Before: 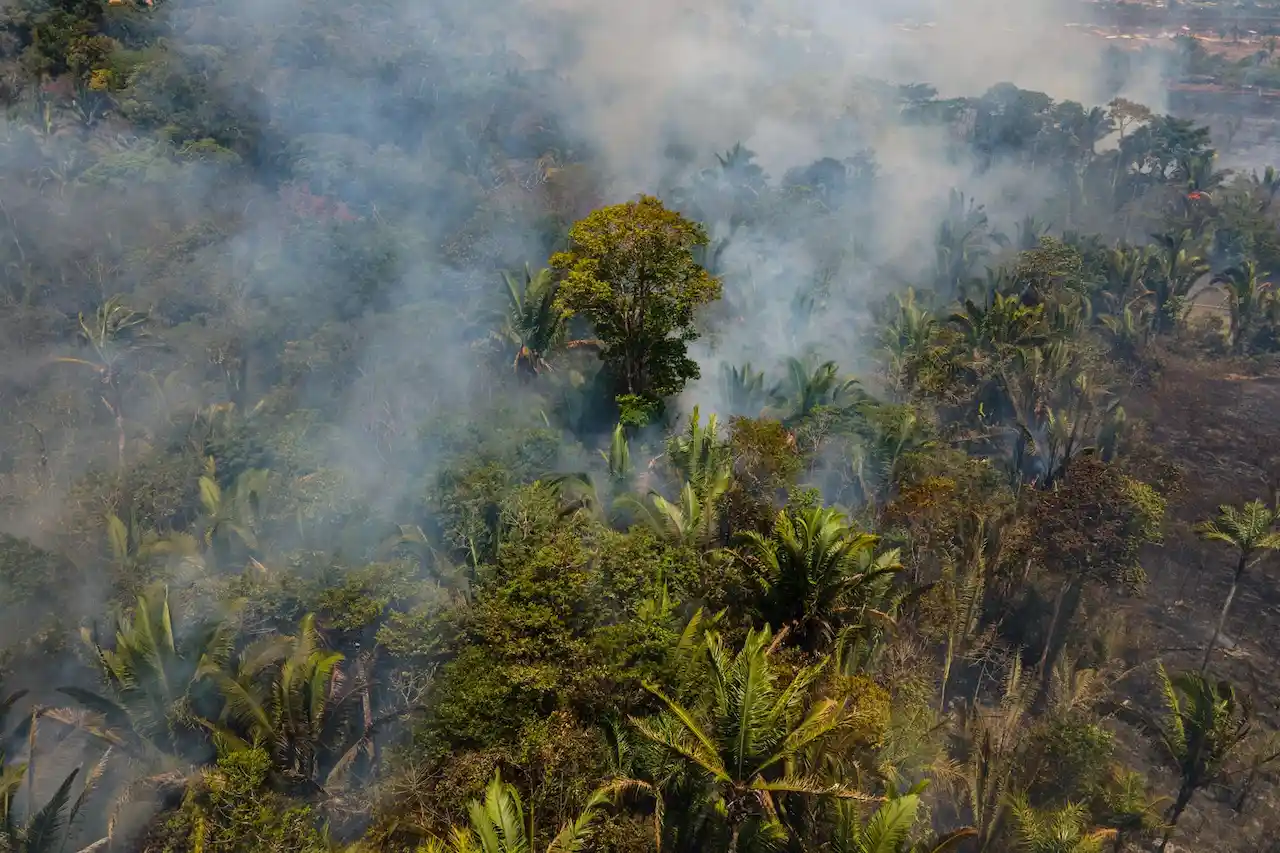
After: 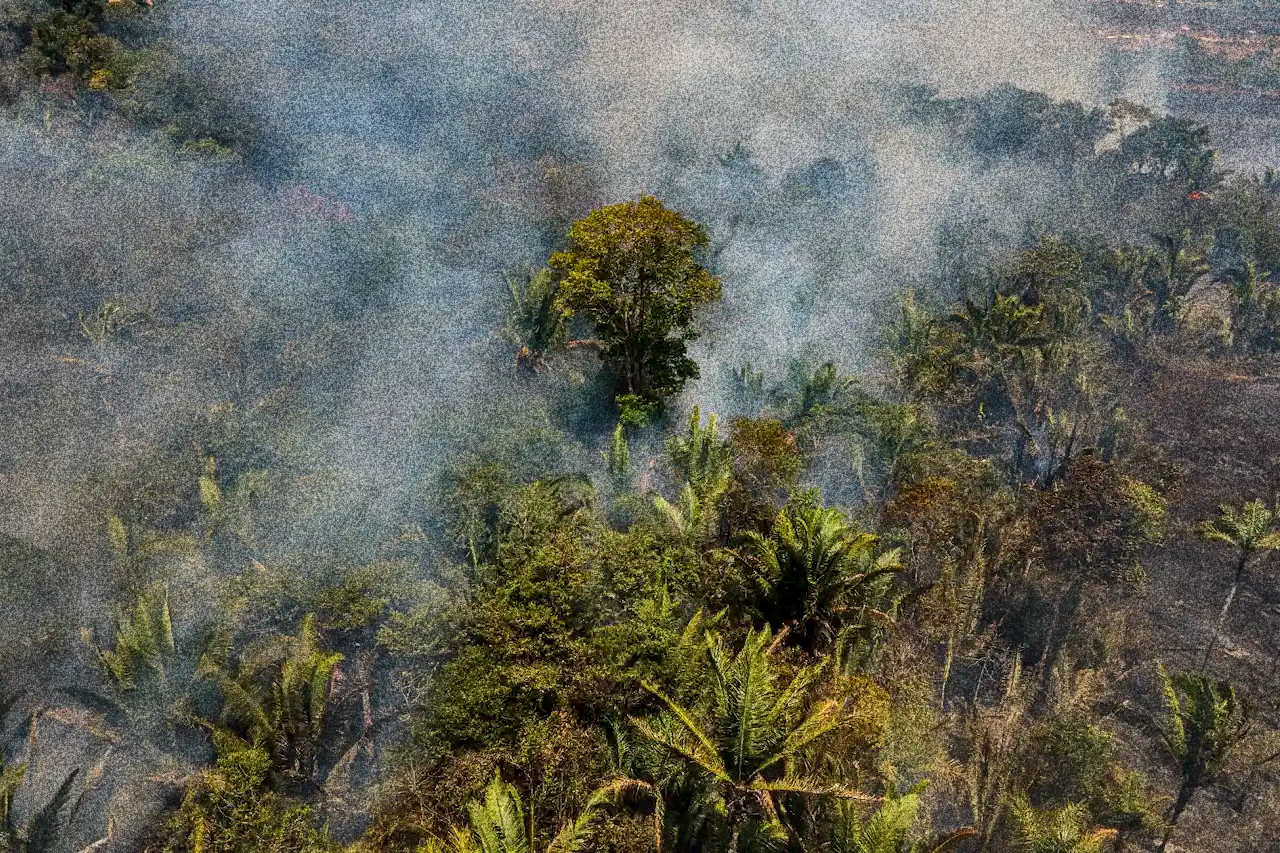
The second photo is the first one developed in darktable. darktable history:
local contrast: on, module defaults
color balance: on, module defaults
shadows and highlights: shadows 40, highlights -54, highlights color adjustment 46%, low approximation 0.01, soften with gaussian
white balance: red 1.009, blue 0.985
grain: coarseness 30.02 ISO, strength 100%
